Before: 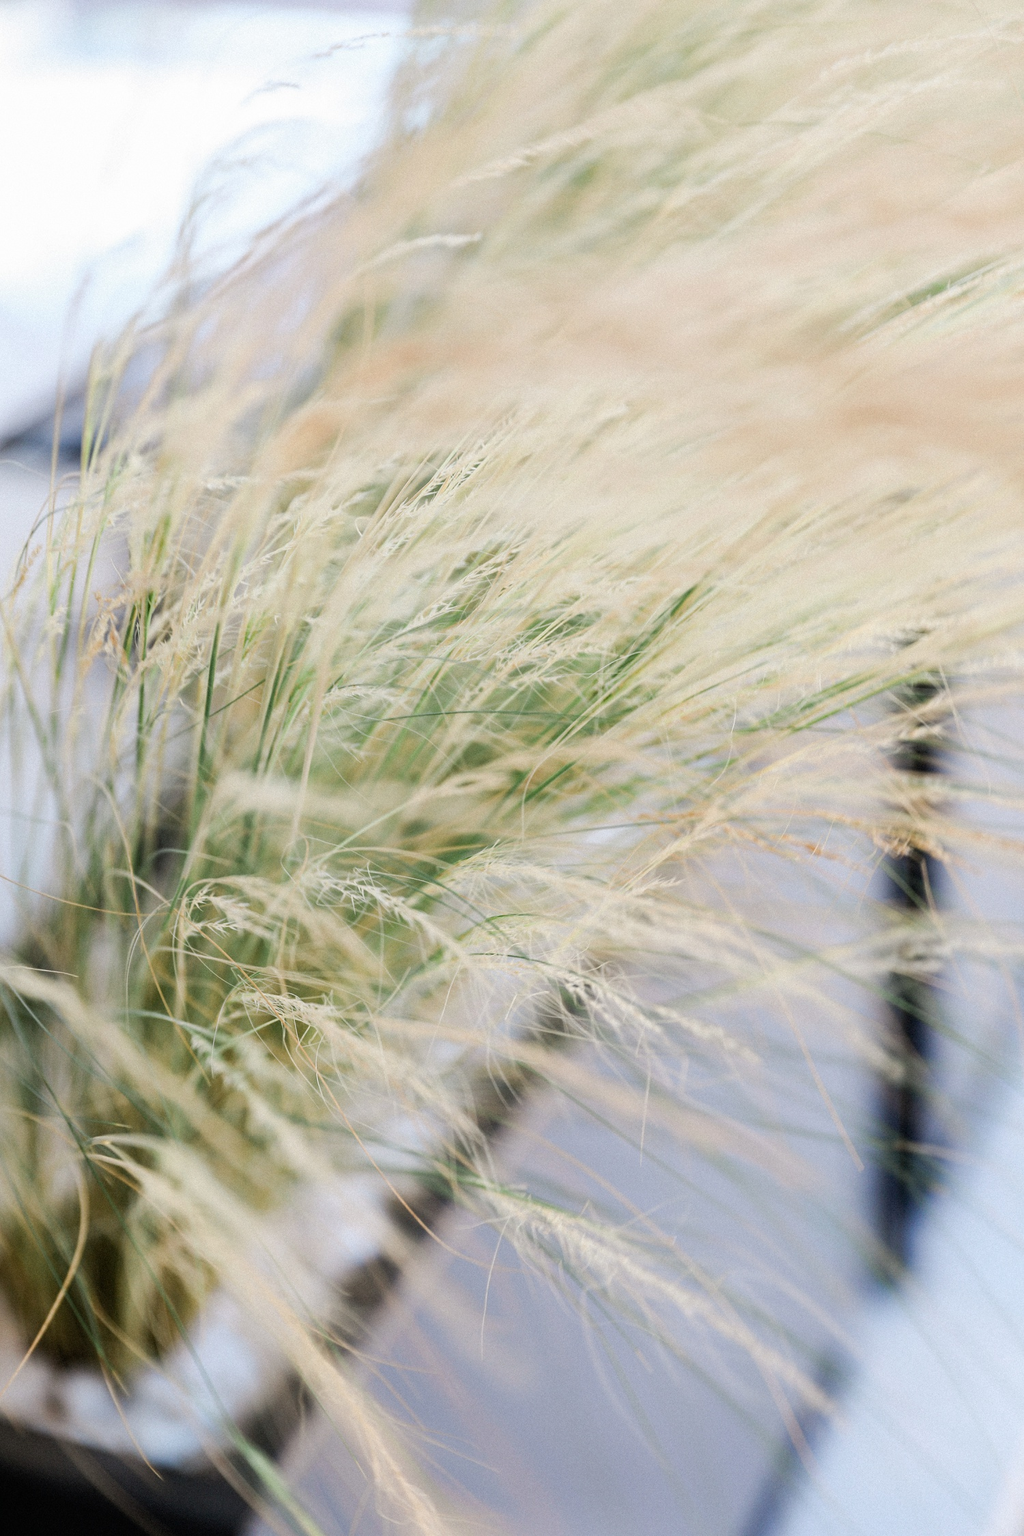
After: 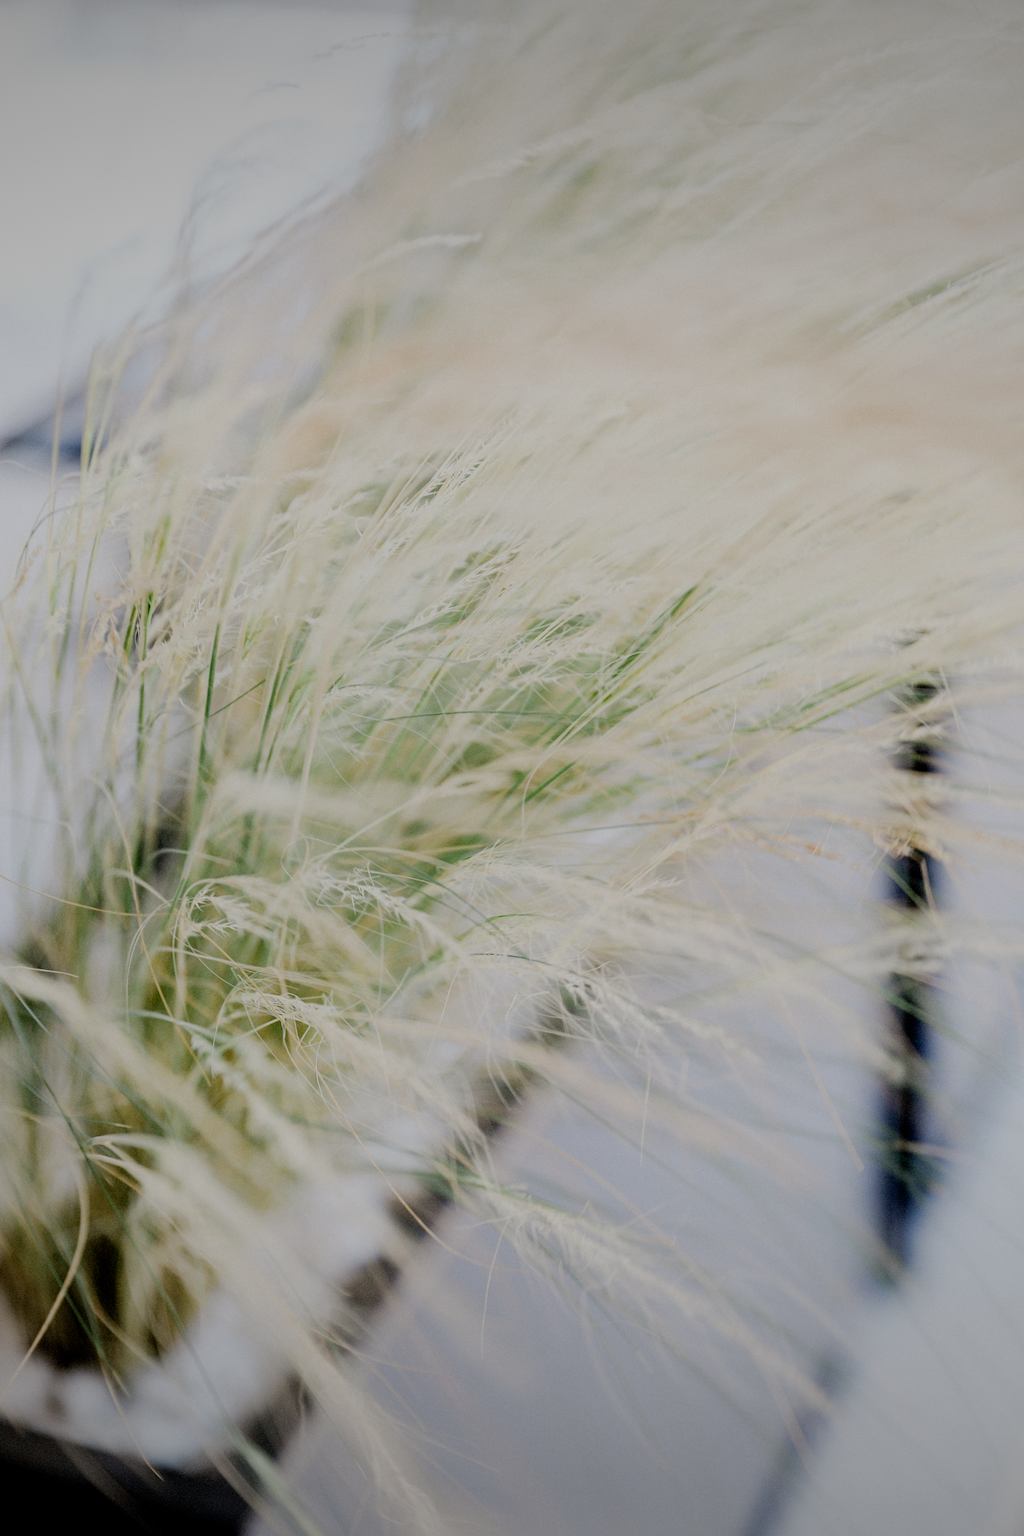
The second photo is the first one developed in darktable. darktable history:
filmic rgb: middle gray luminance 18%, black relative exposure -7.5 EV, white relative exposure 8.5 EV, threshold 6 EV, target black luminance 0%, hardness 2.23, latitude 18.37%, contrast 0.878, highlights saturation mix 5%, shadows ↔ highlights balance 10.15%, add noise in highlights 0, preserve chrominance no, color science v3 (2019), use custom middle-gray values true, iterations of high-quality reconstruction 0, contrast in highlights soft, enable highlight reconstruction true
vignetting: fall-off radius 100%, width/height ratio 1.337
